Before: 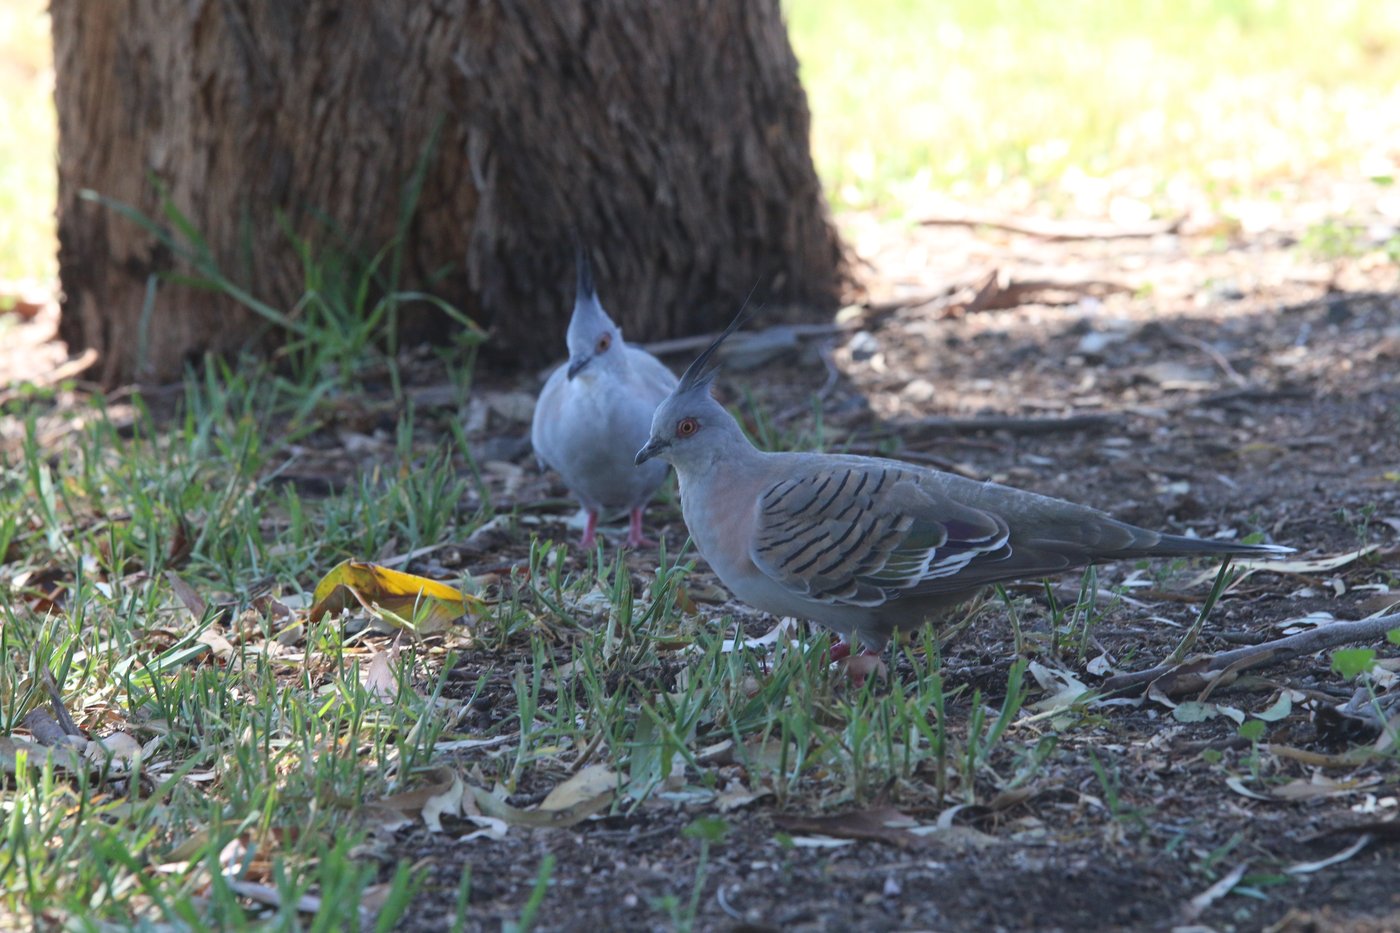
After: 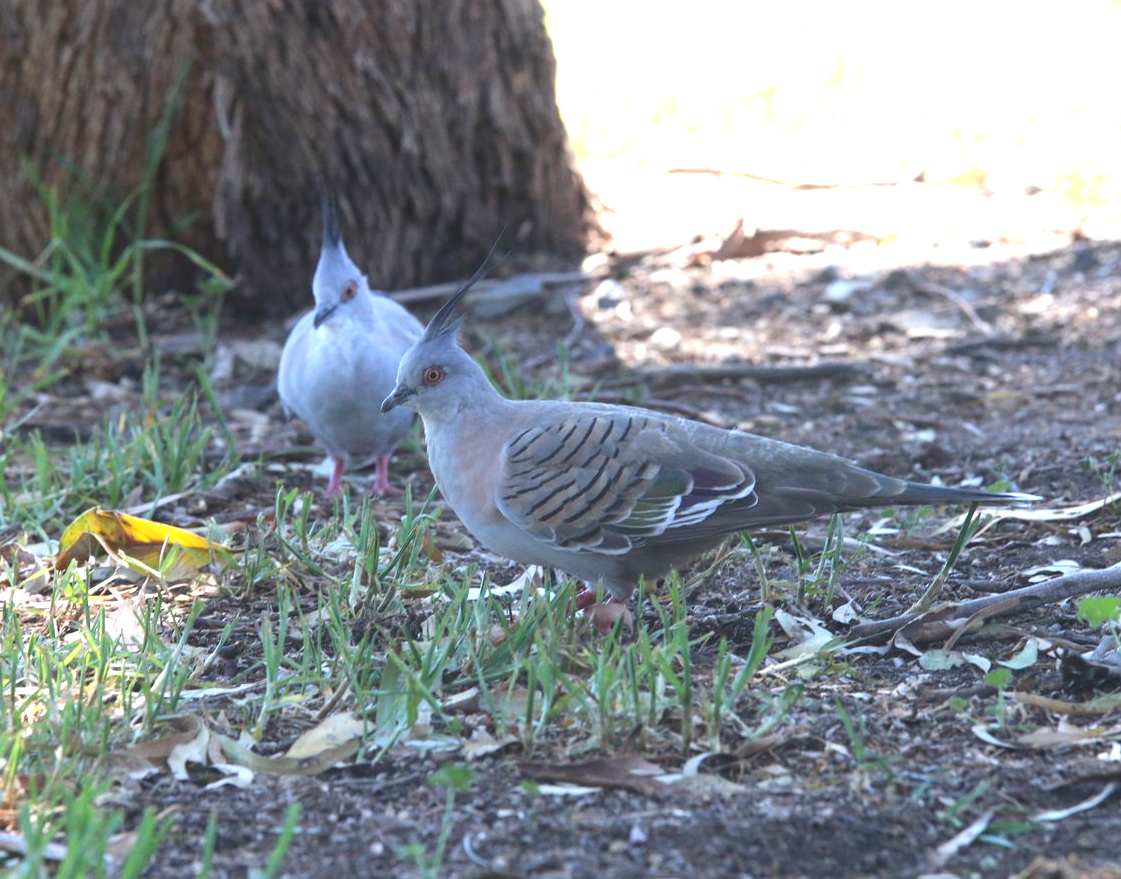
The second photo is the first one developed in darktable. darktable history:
exposure: exposure 0.939 EV, compensate highlight preservation false
crop and rotate: left 18.176%, top 5.726%, right 1.744%
